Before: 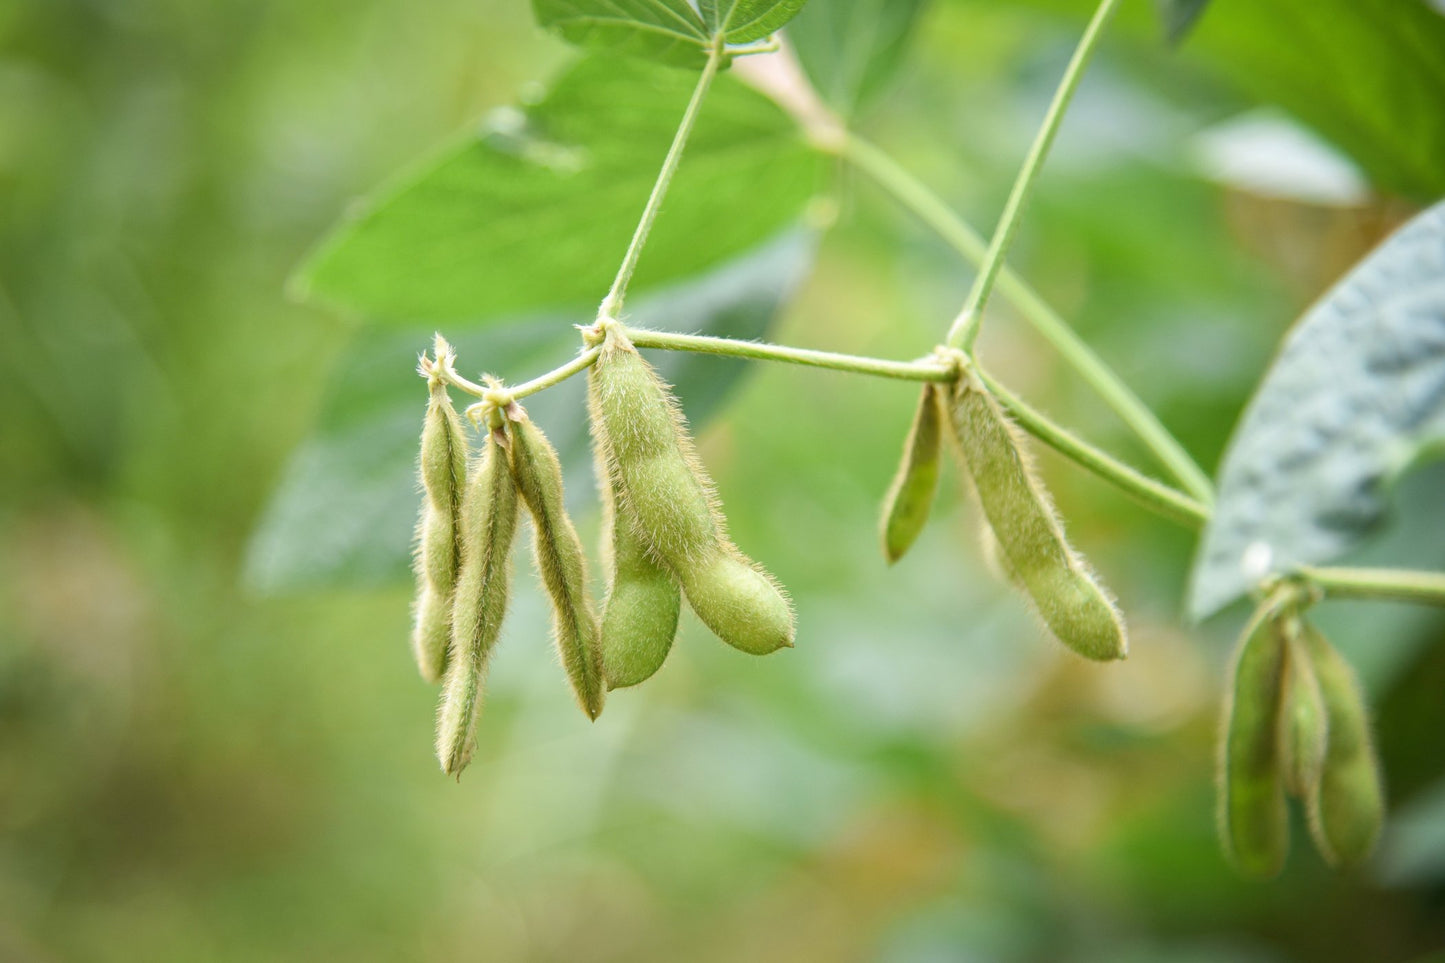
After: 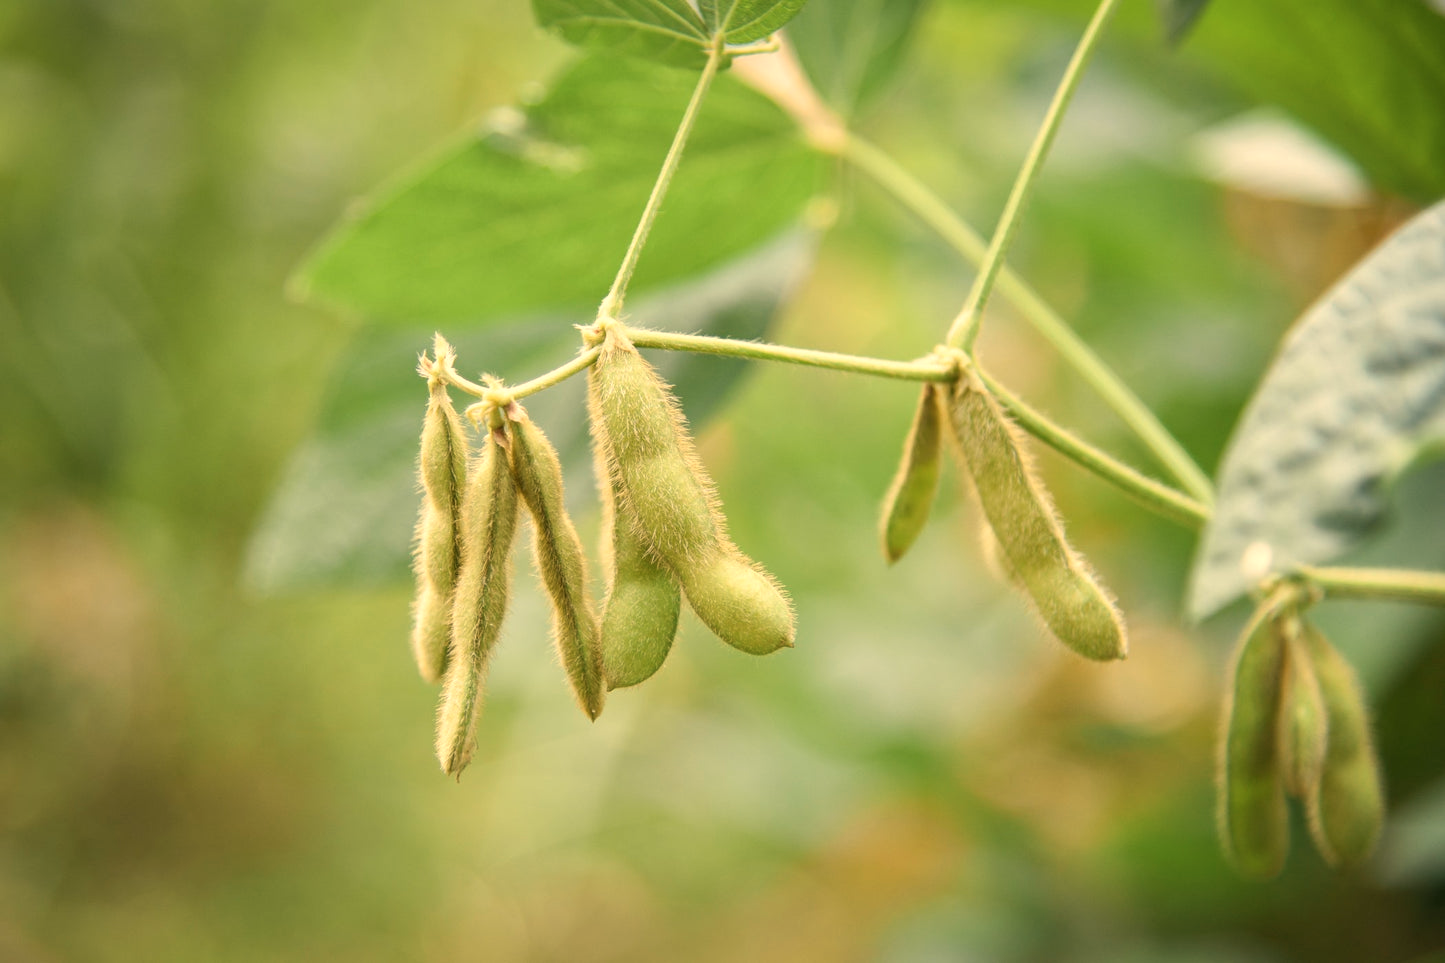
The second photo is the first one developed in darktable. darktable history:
white balance: red 1.138, green 0.996, blue 0.812
color zones: curves: ch0 [(0.25, 0.5) (0.428, 0.473) (0.75, 0.5)]; ch1 [(0.243, 0.479) (0.398, 0.452) (0.75, 0.5)]
